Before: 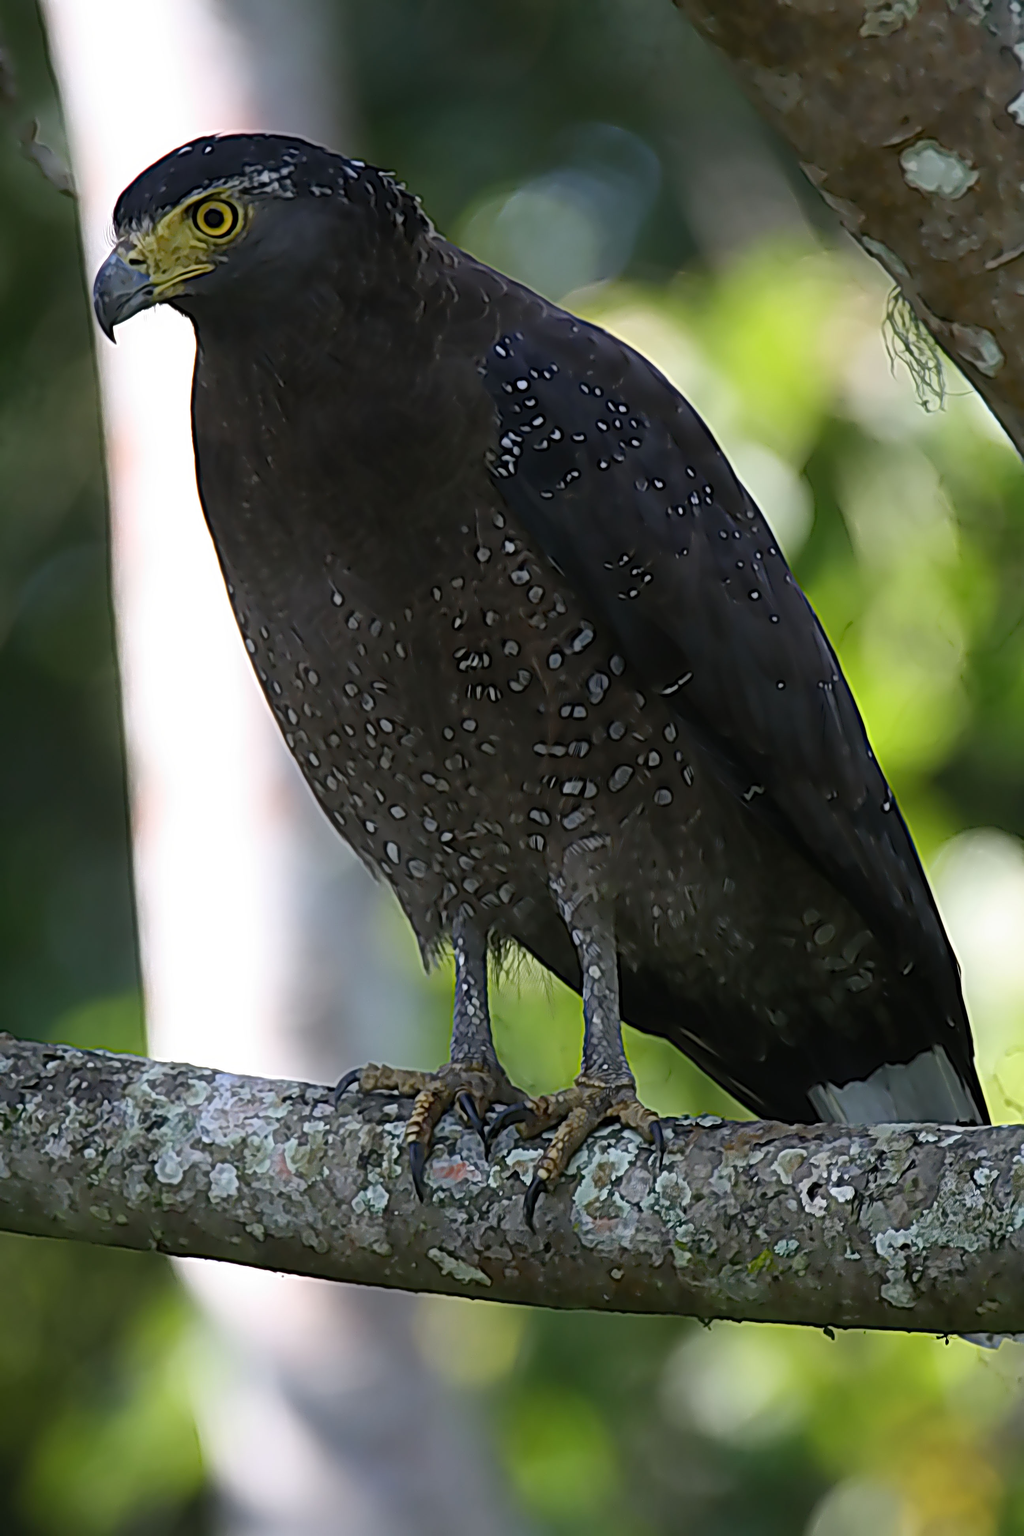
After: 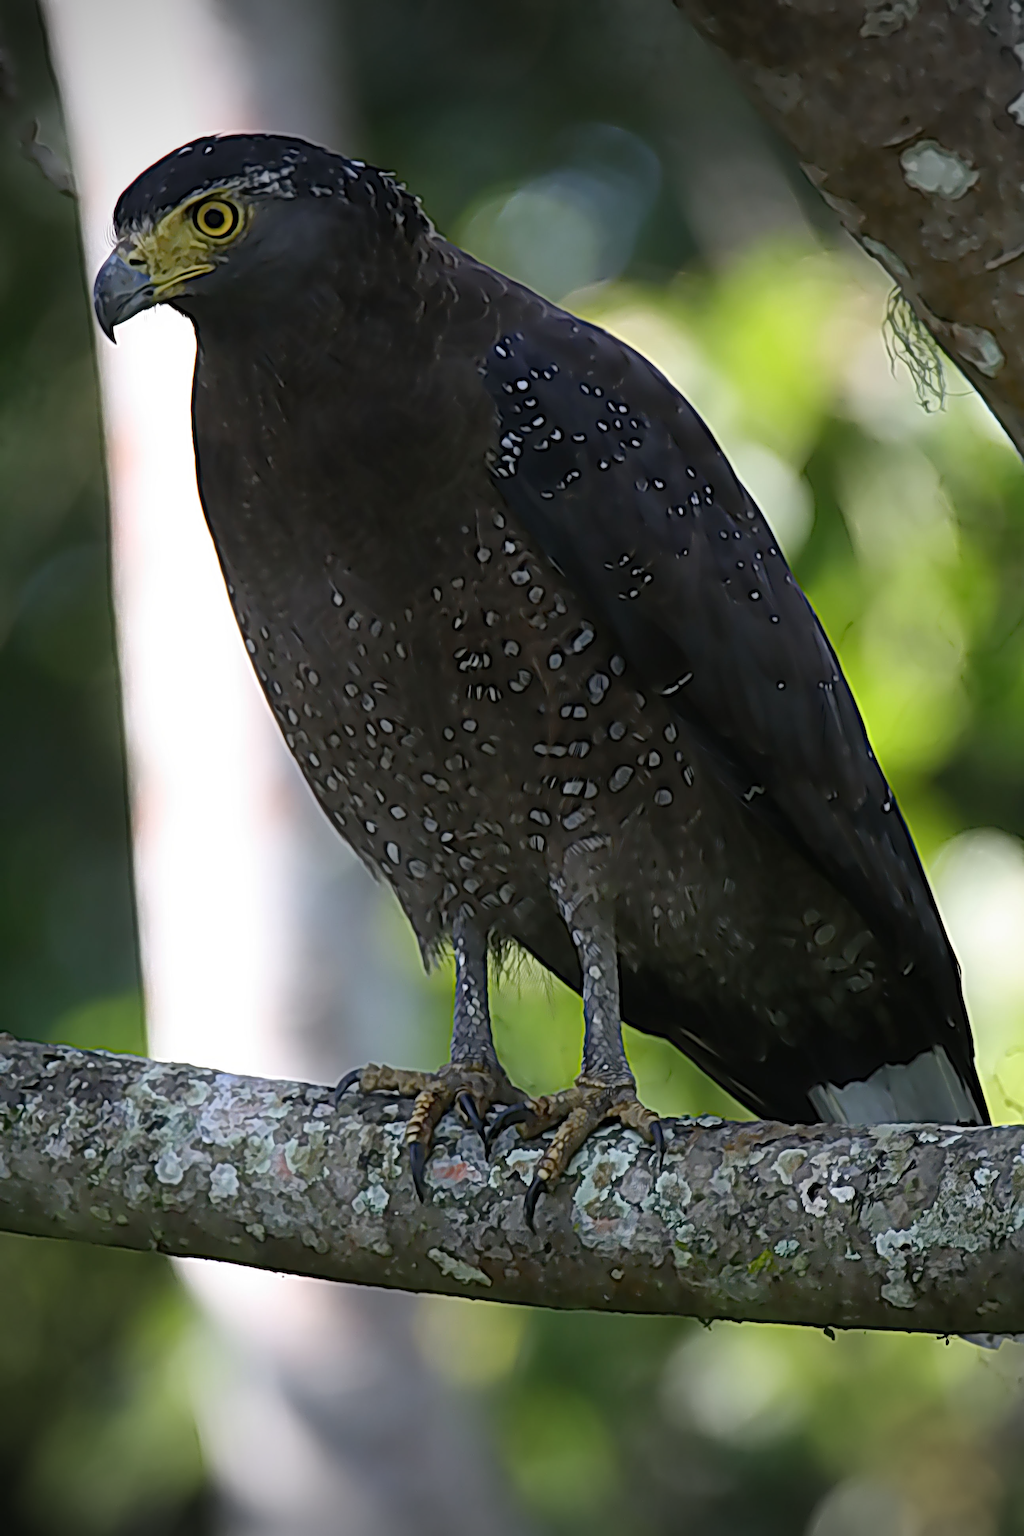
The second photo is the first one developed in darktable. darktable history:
vignetting: fall-off start 88.49%, fall-off radius 43.64%, width/height ratio 1.162
